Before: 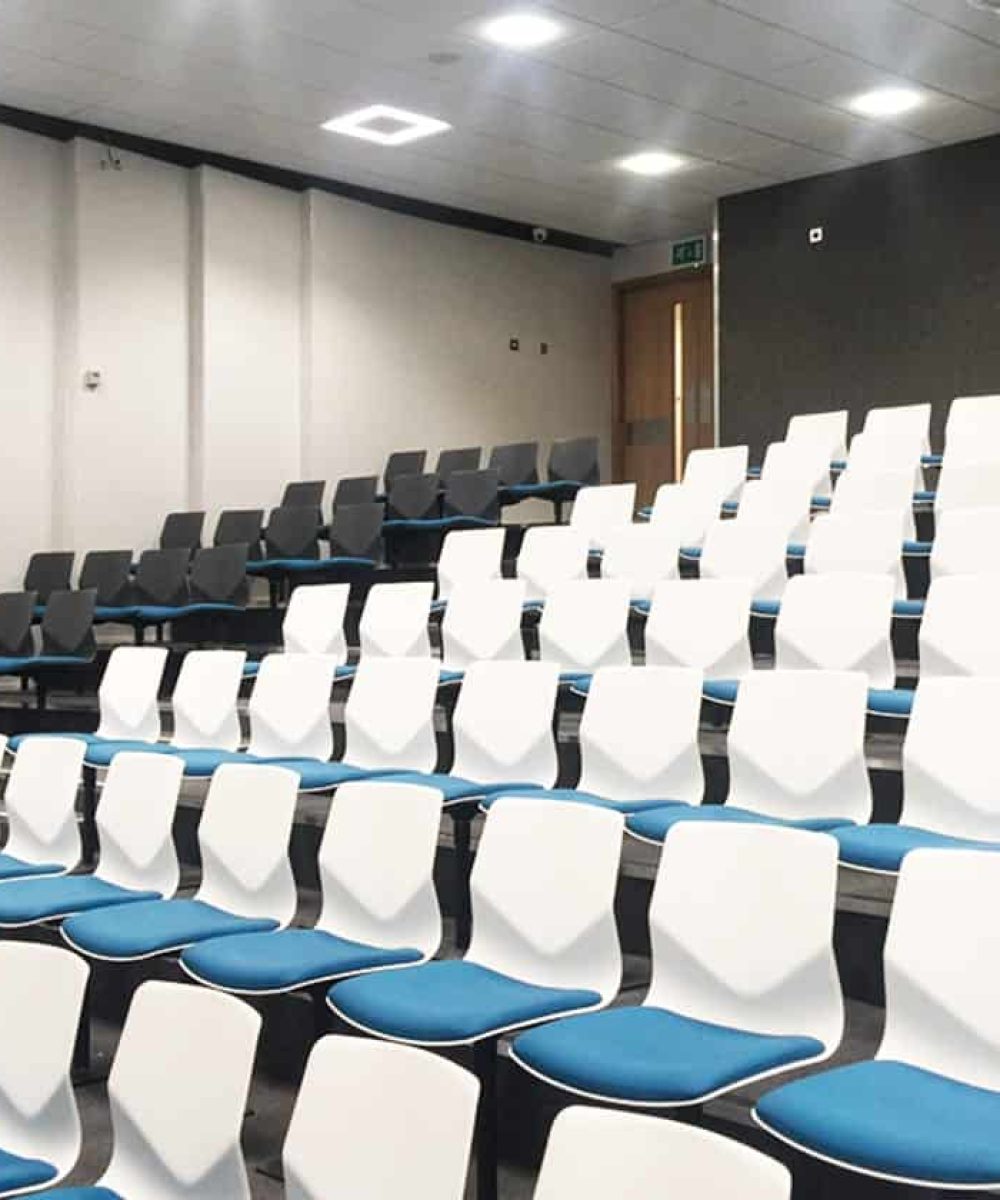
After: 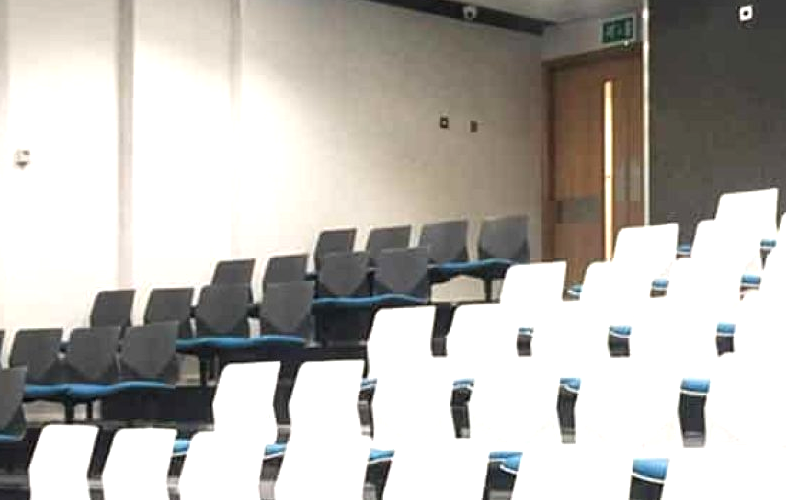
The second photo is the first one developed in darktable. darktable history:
exposure: exposure 0.63 EV, compensate exposure bias true, compensate highlight preservation false
crop: left 7.094%, top 18.56%, right 14.303%, bottom 39.76%
